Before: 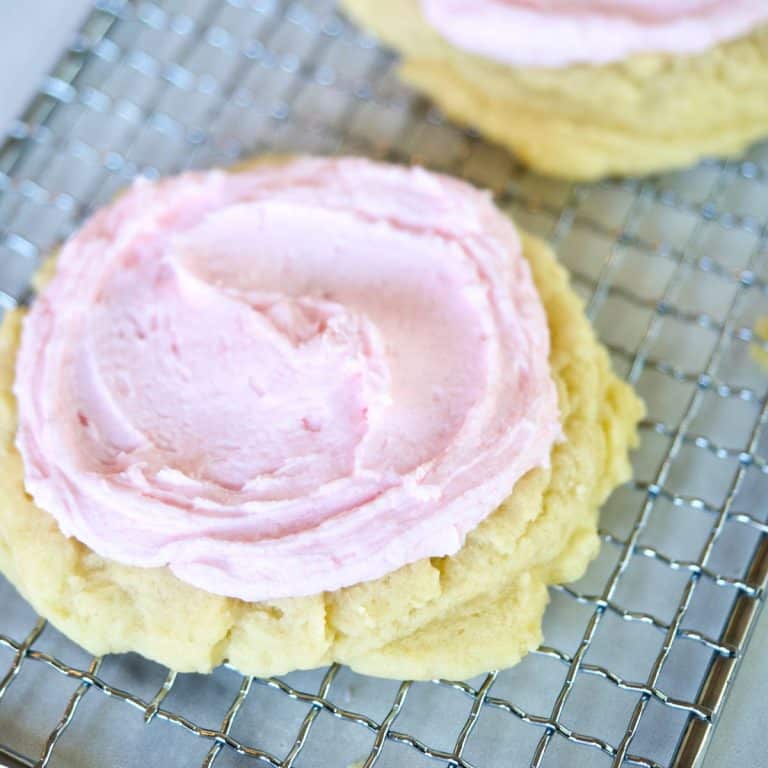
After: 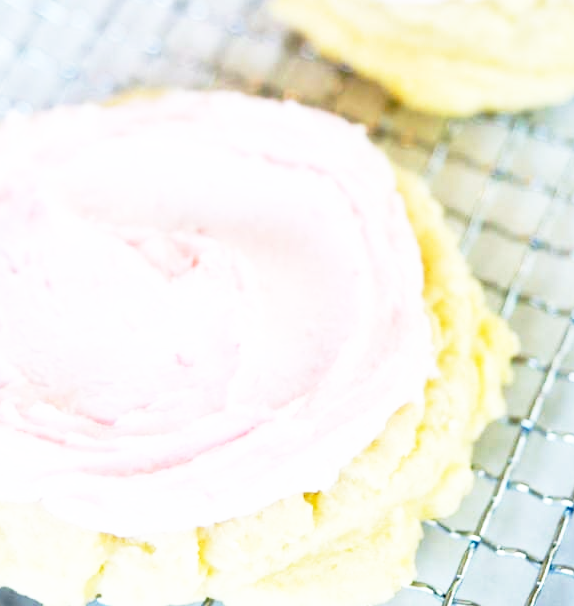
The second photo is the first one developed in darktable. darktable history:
crop: left 16.63%, top 8.57%, right 8.54%, bottom 12.426%
base curve: curves: ch0 [(0, 0) (0.012, 0.01) (0.073, 0.168) (0.31, 0.711) (0.645, 0.957) (1, 1)], preserve colors none
